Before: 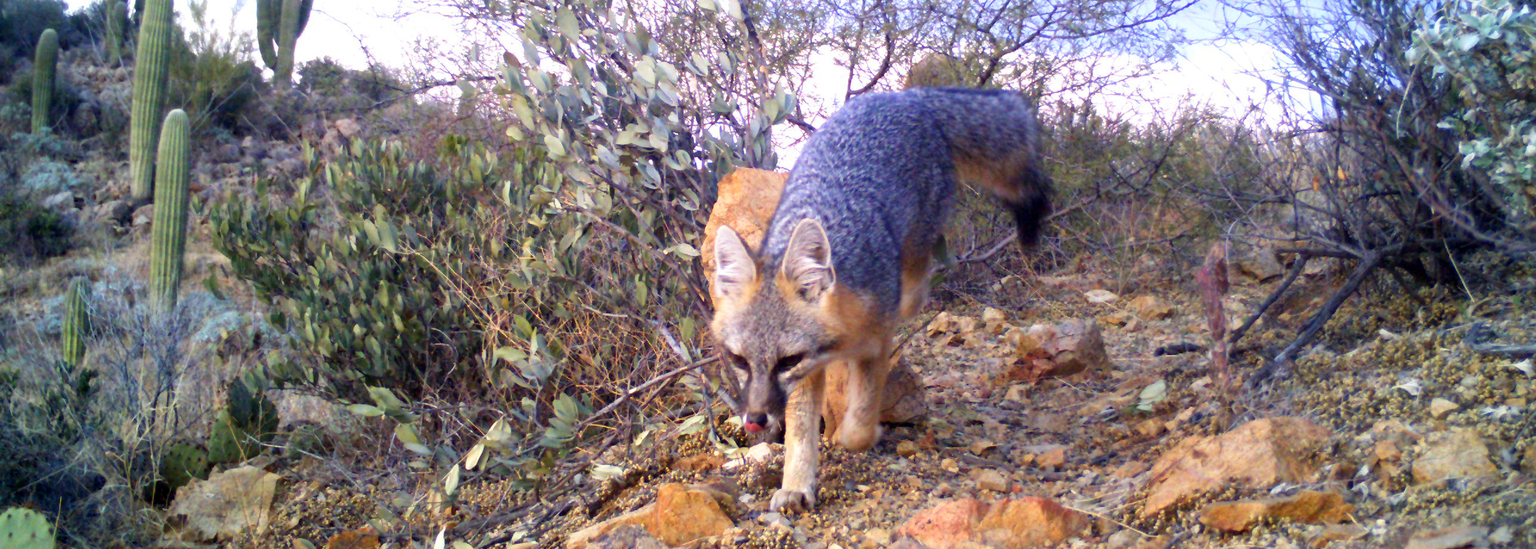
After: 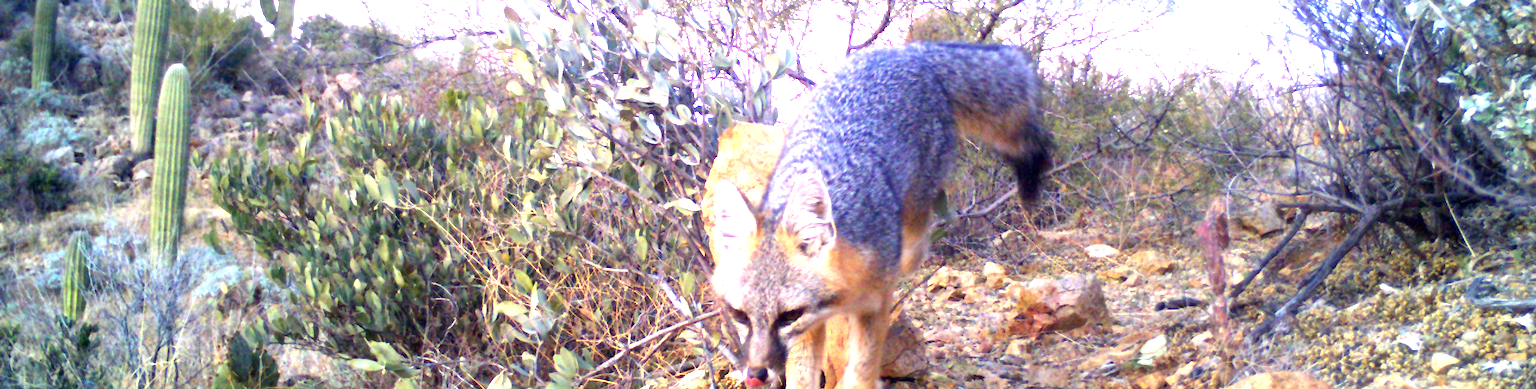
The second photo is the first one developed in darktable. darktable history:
shadows and highlights: radius 333.18, shadows 55.09, highlights -99.74, compress 94.49%, soften with gaussian
crop and rotate: top 8.31%, bottom 20.685%
exposure: black level correction 0, exposure 1.199 EV, compensate highlight preservation false
